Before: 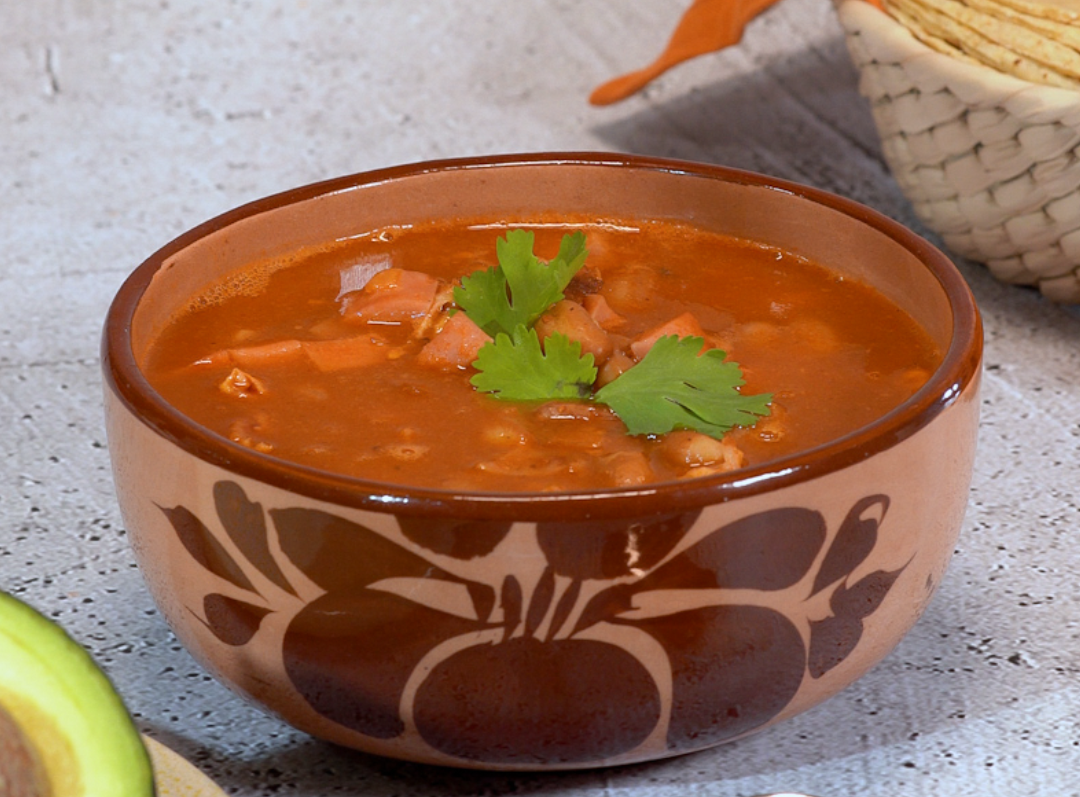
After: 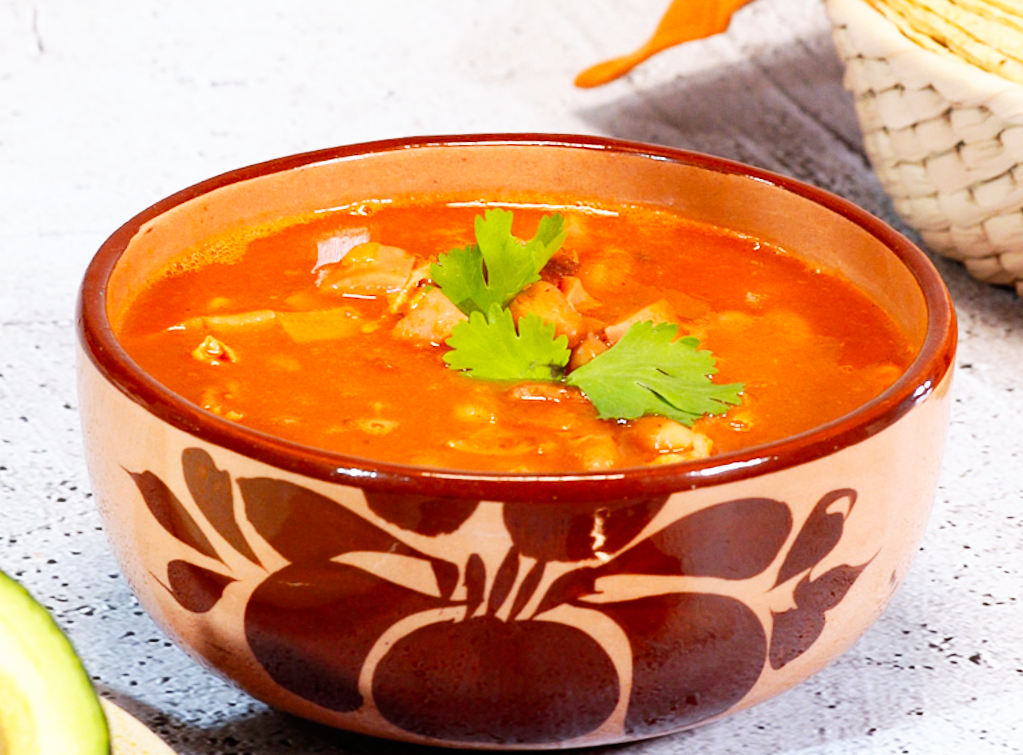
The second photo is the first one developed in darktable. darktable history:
crop and rotate: angle -2.38°
base curve: curves: ch0 [(0, 0) (0.007, 0.004) (0.027, 0.03) (0.046, 0.07) (0.207, 0.54) (0.442, 0.872) (0.673, 0.972) (1, 1)], preserve colors none
